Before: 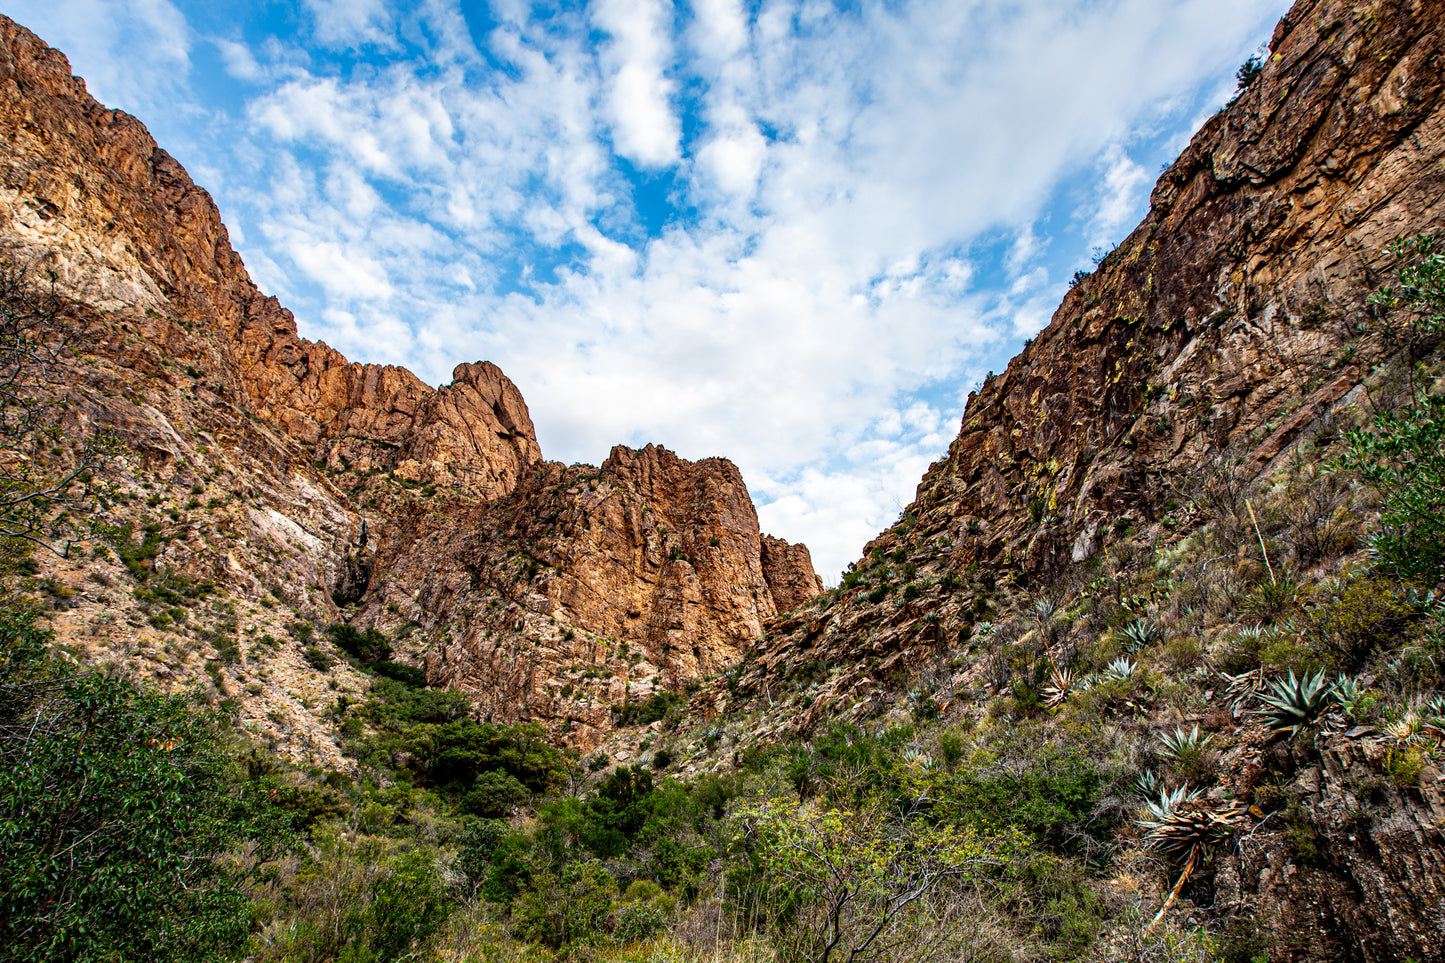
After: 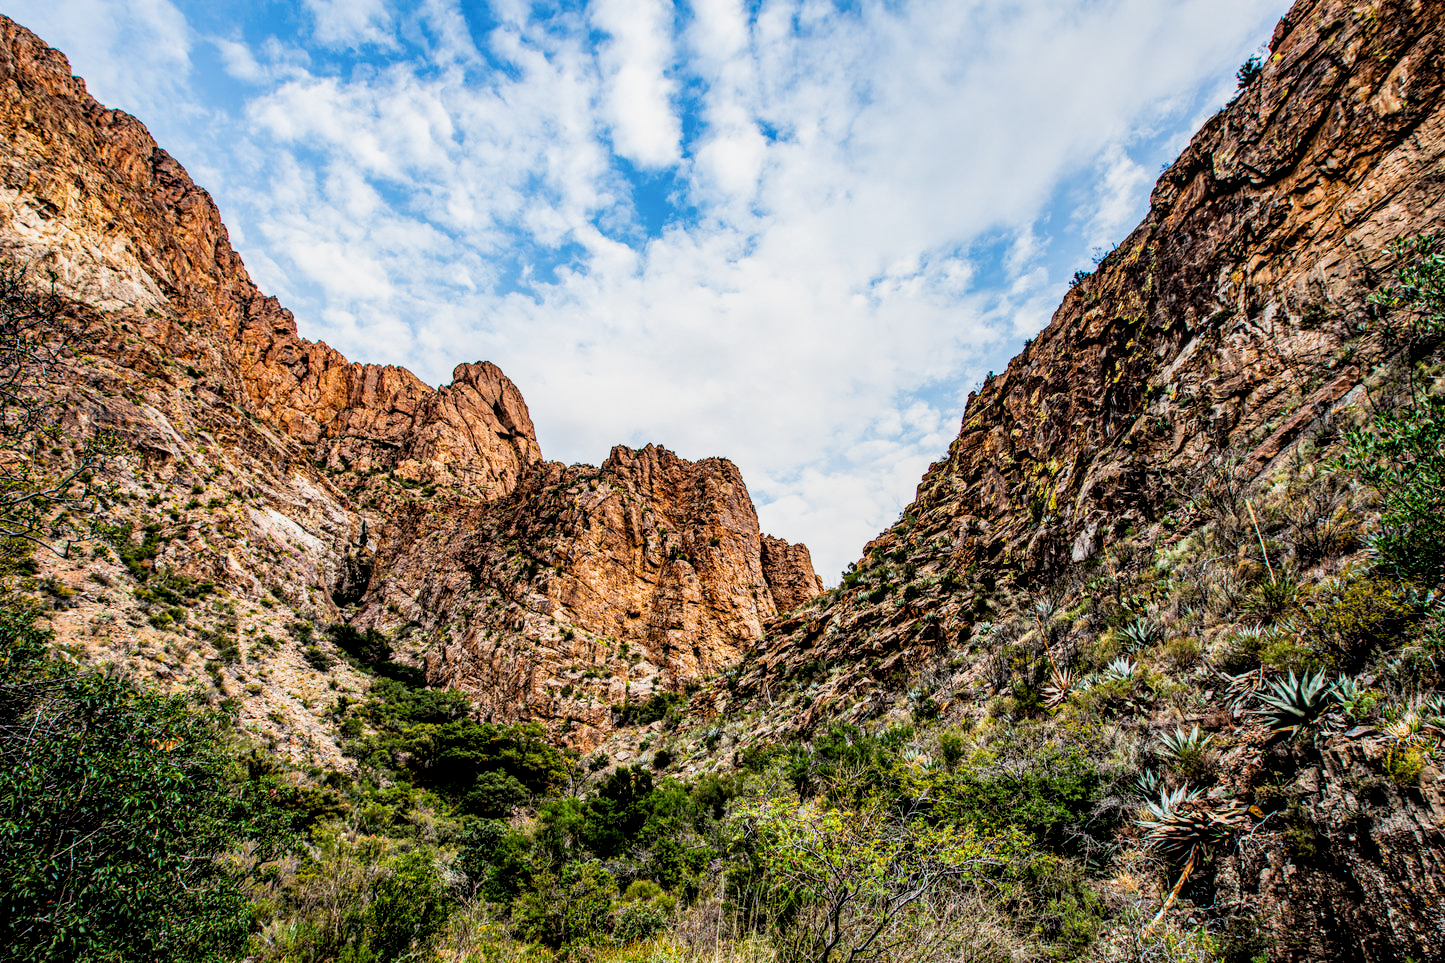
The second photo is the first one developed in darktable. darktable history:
exposure: black level correction 0, exposure 0.5 EV, compensate highlight preservation false
filmic rgb: black relative exposure -5 EV, hardness 2.88, contrast 1.2, highlights saturation mix -30%
local contrast: on, module defaults
color balance rgb: perceptual saturation grading › global saturation 10%
